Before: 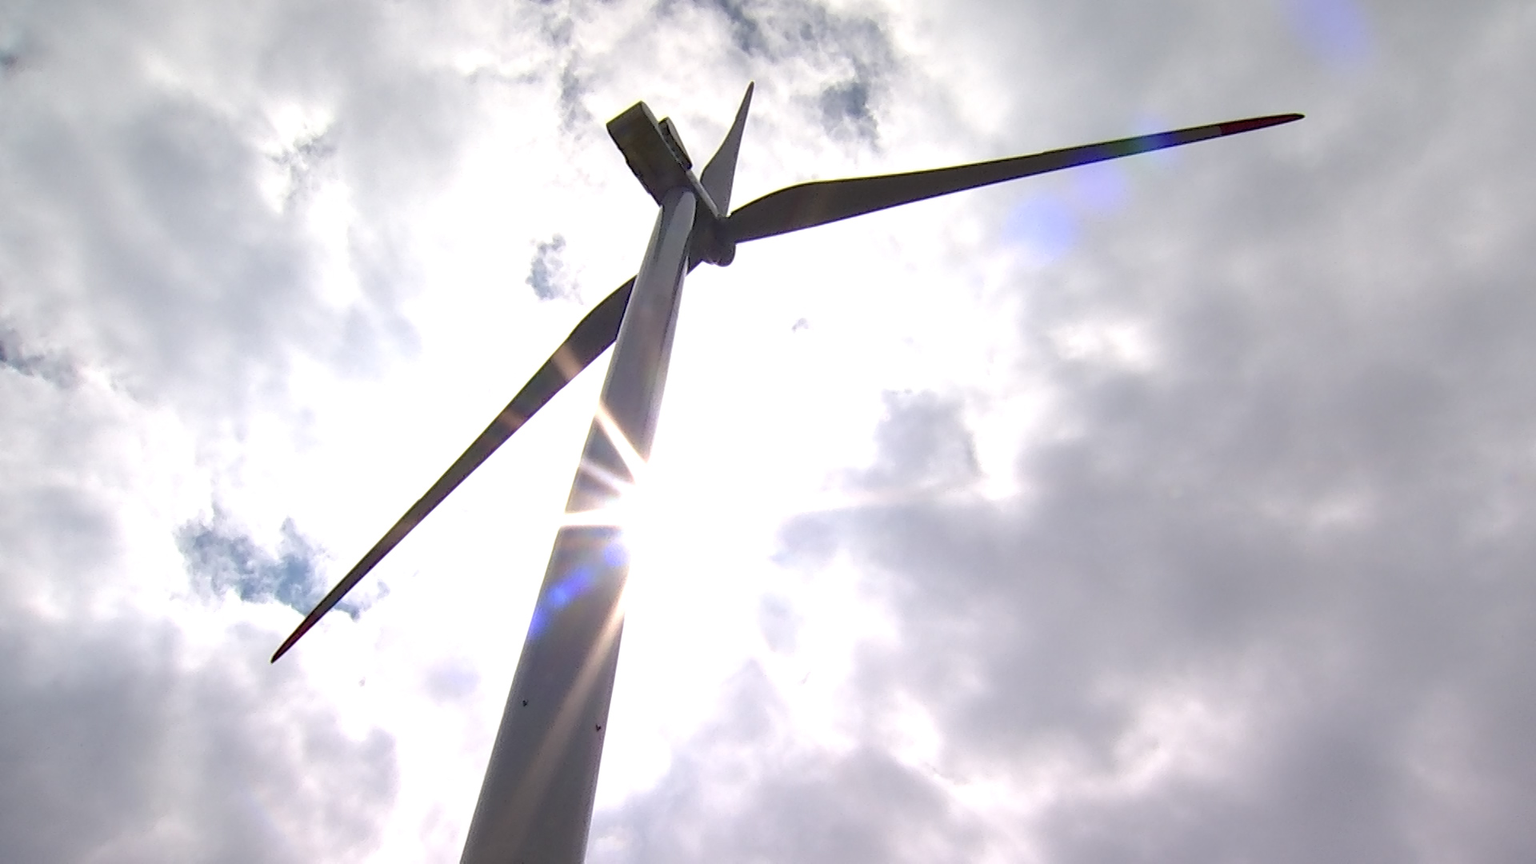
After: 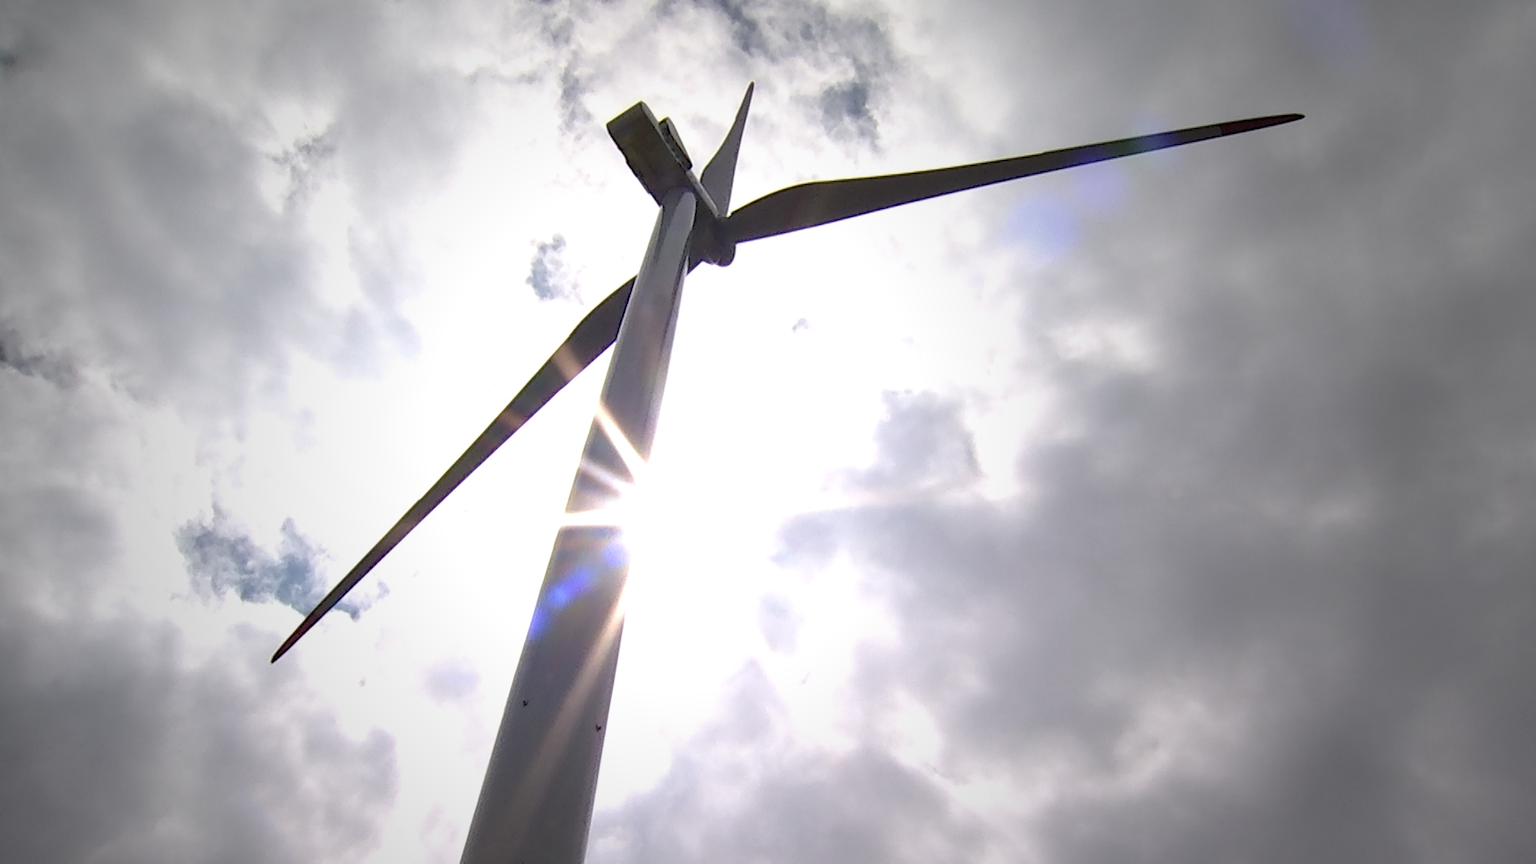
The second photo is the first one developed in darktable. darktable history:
vignetting: fall-off start 33.76%, fall-off radius 64.94%, brightness -0.575, center (-0.12, -0.002), width/height ratio 0.959
